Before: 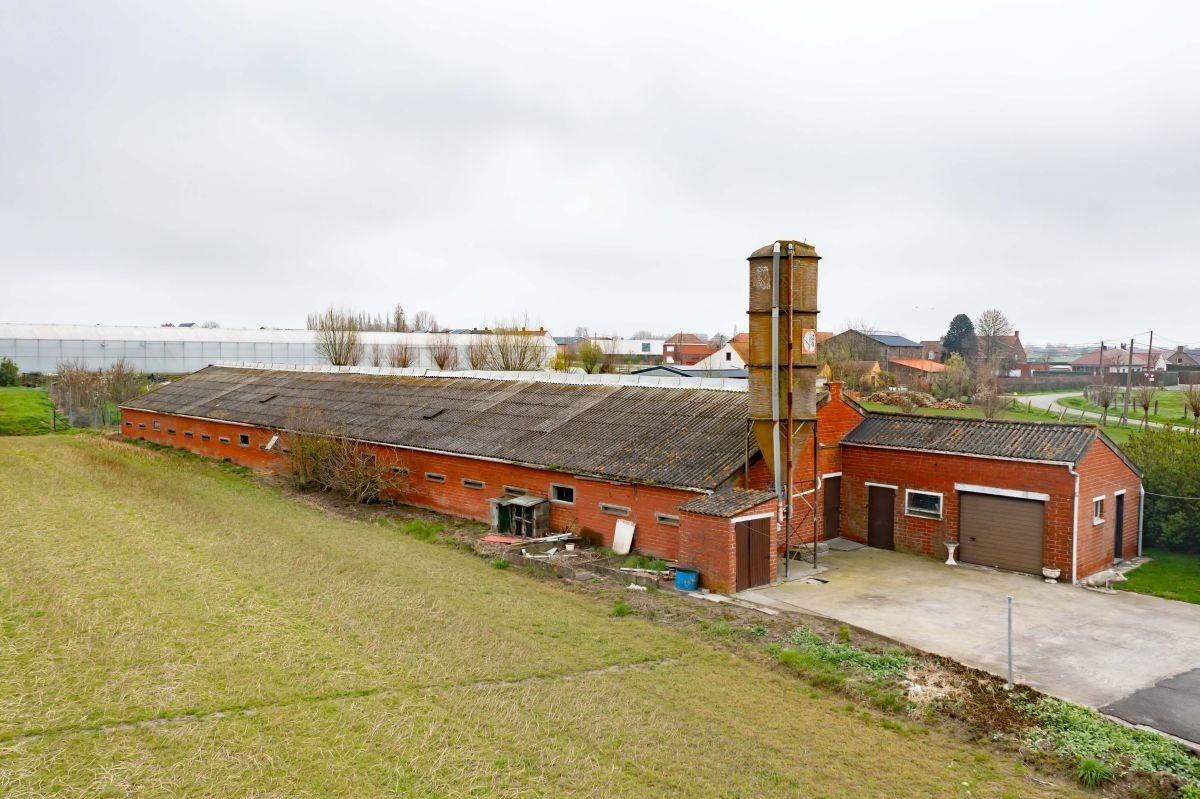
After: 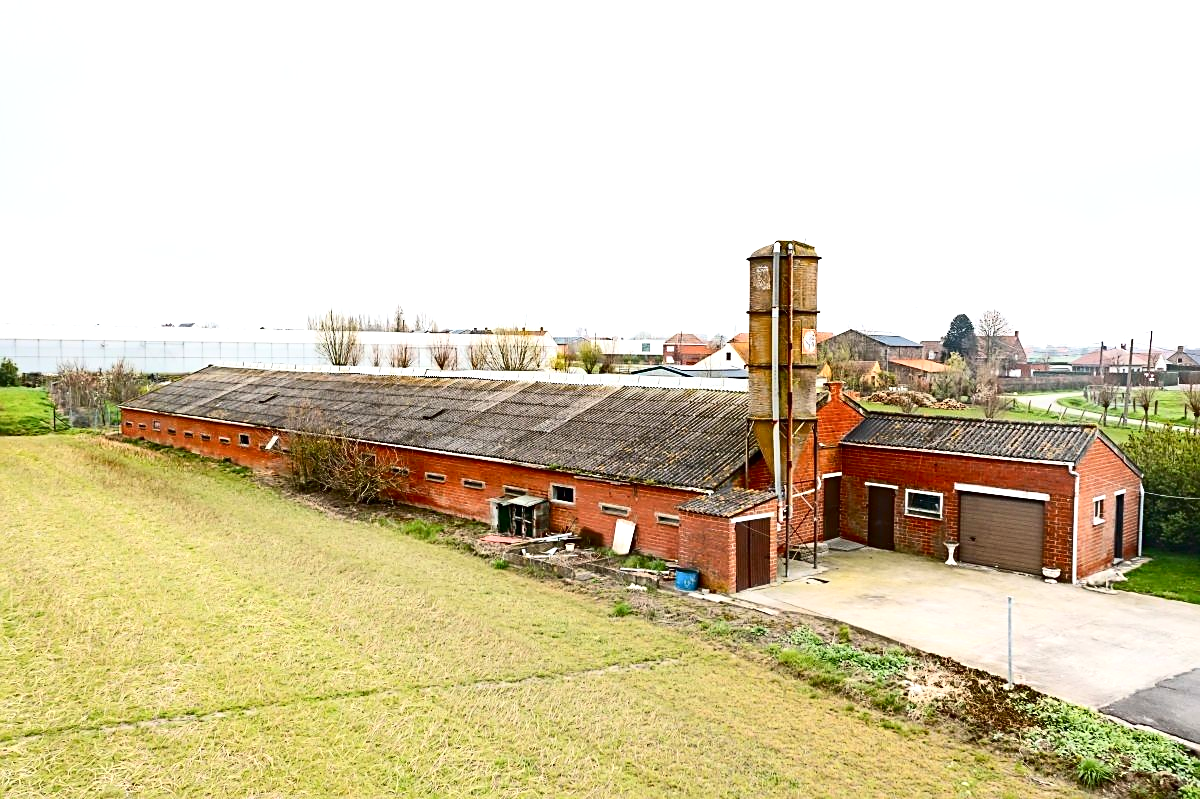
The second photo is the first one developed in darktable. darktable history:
exposure: black level correction 0.001, exposure 0.499 EV, compensate exposure bias true, compensate highlight preservation false
contrast brightness saturation: contrast 0.297
sharpen: on, module defaults
